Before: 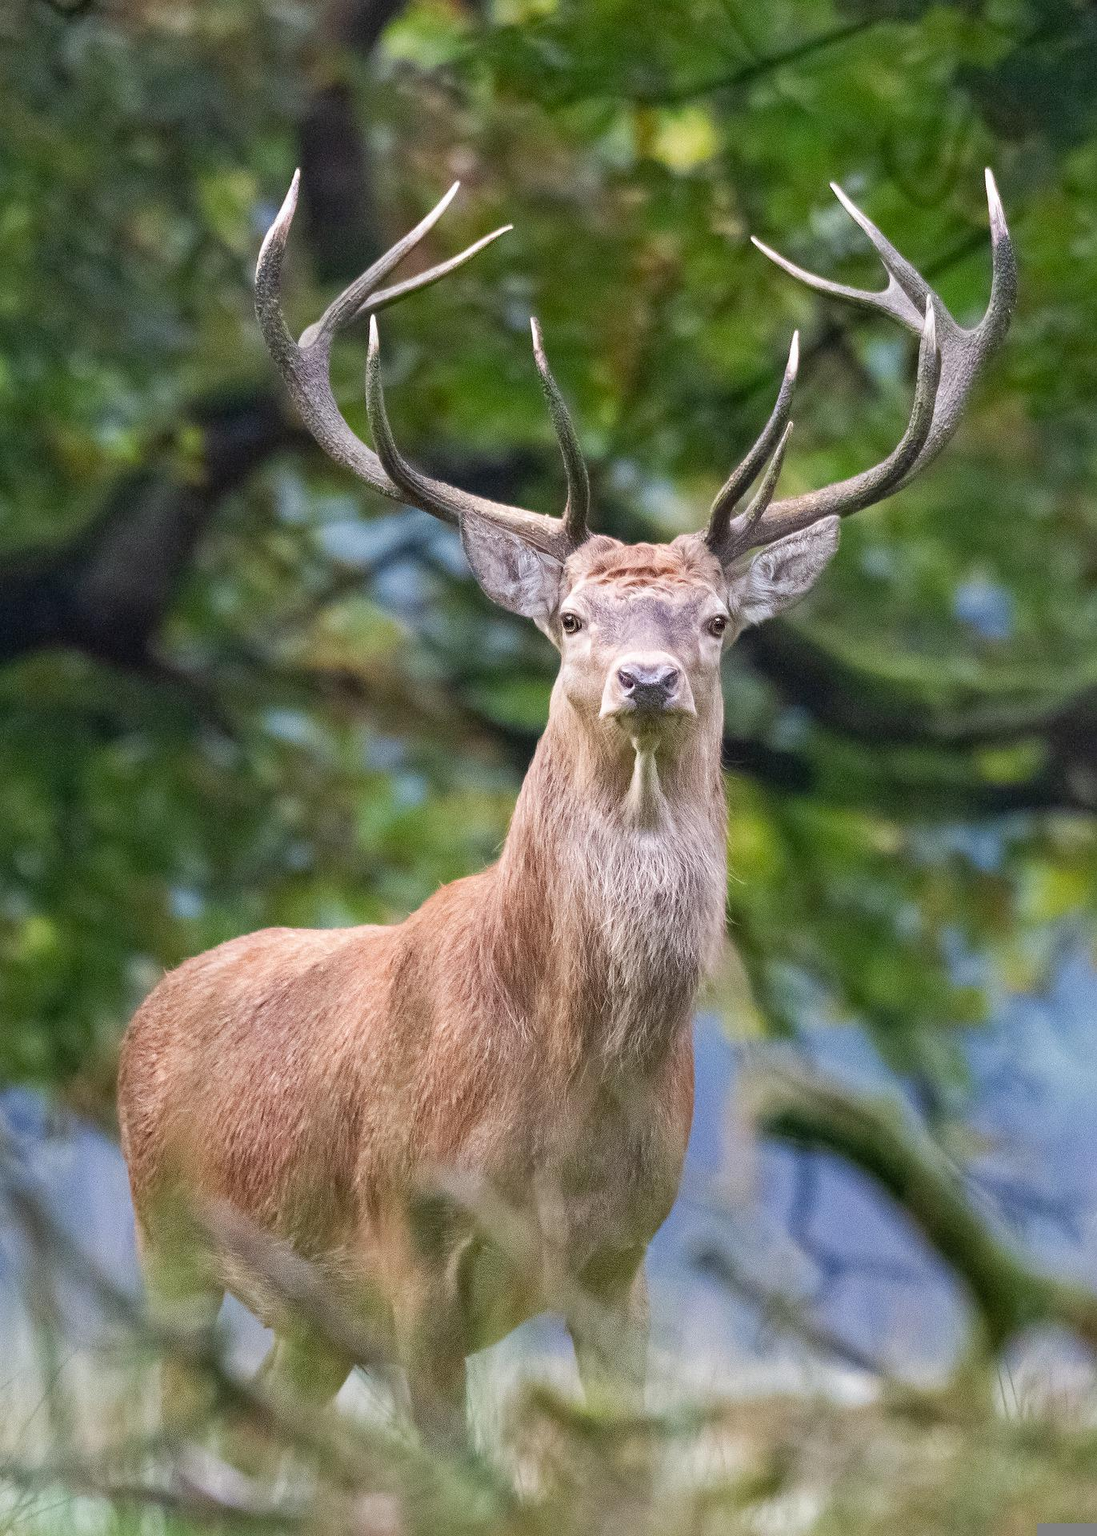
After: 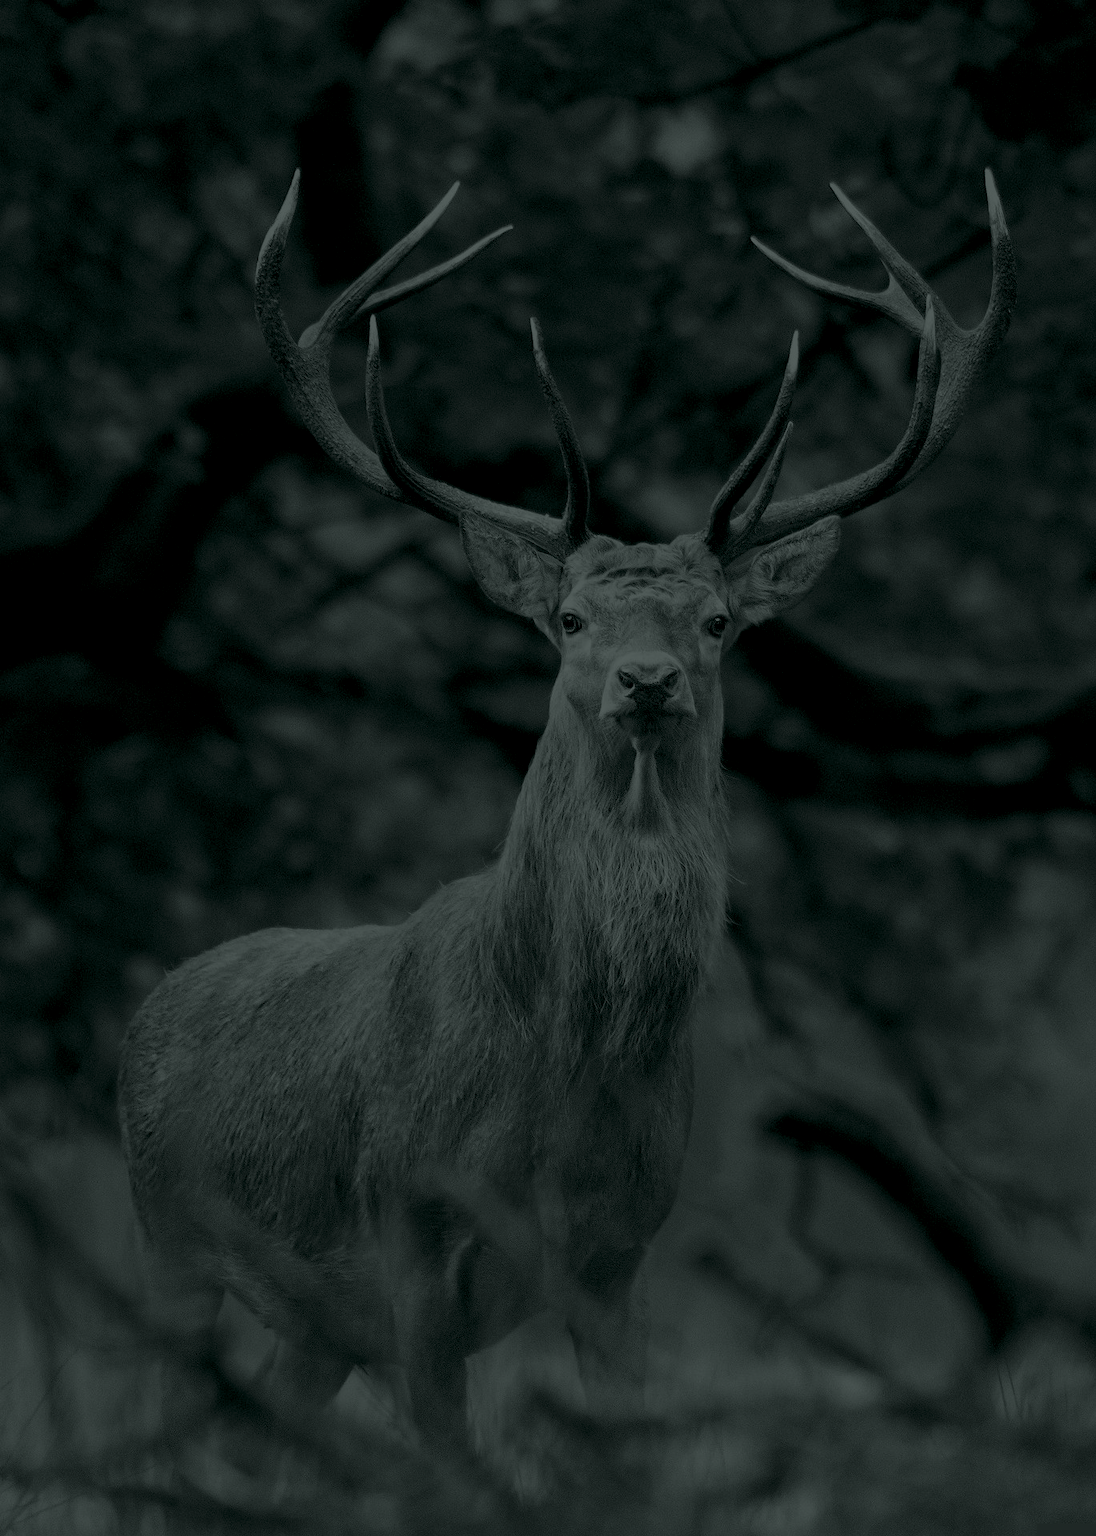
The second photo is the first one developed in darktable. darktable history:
colorize: hue 90°, saturation 19%, lightness 1.59%, version 1
contrast brightness saturation: brightness -0.02, saturation 0.35
